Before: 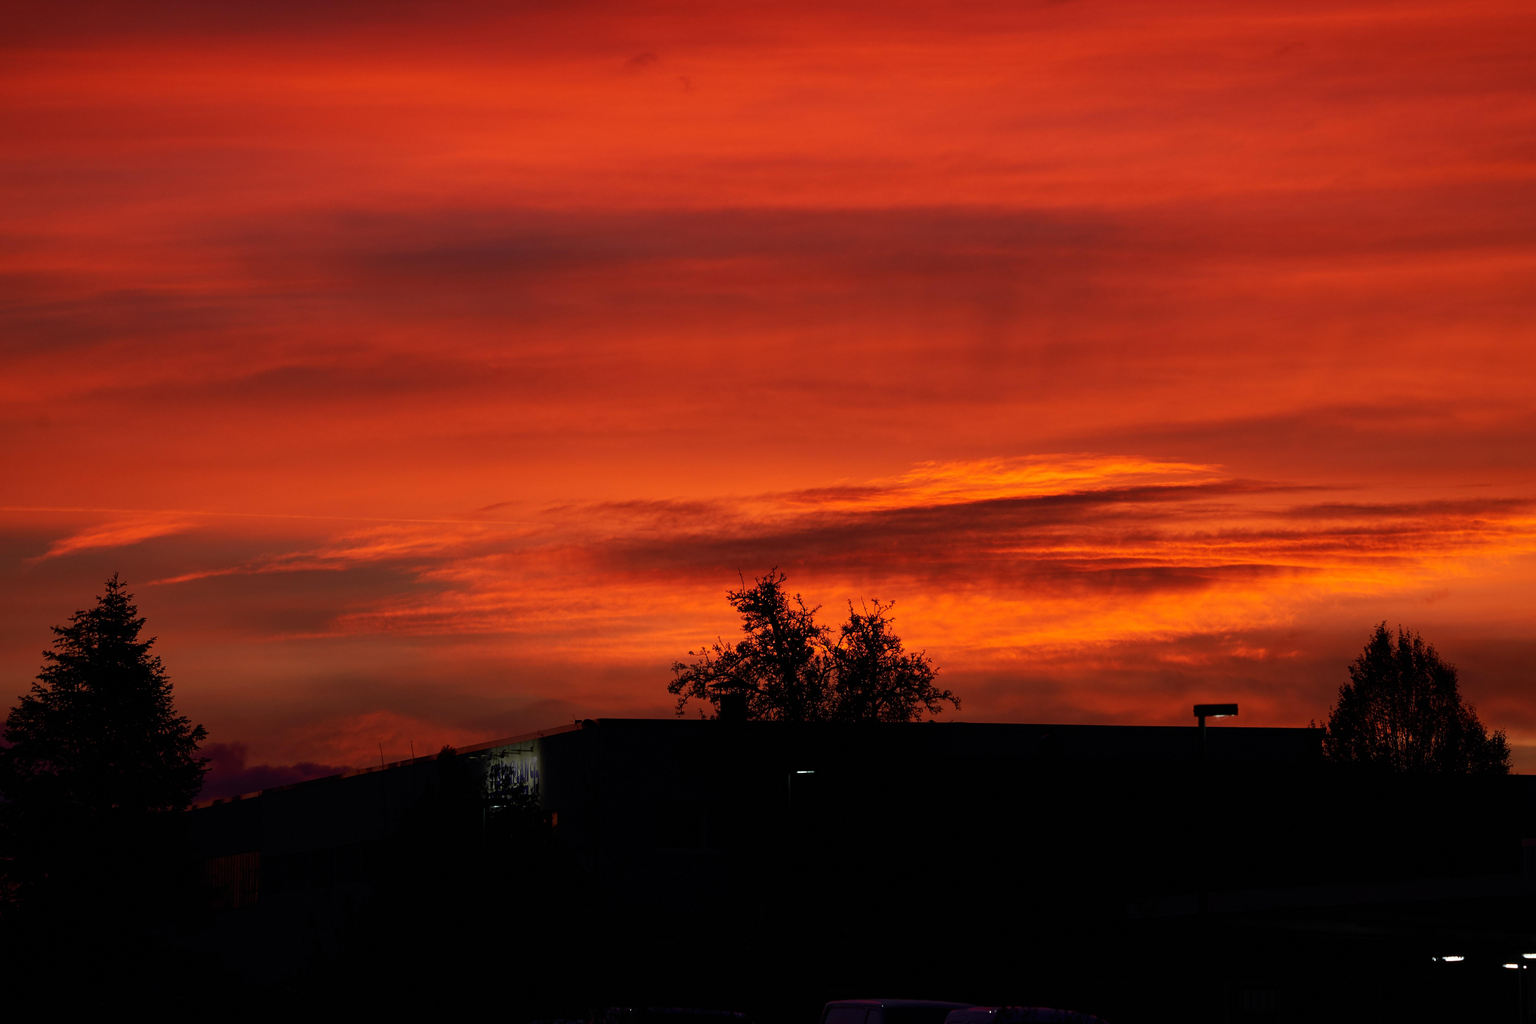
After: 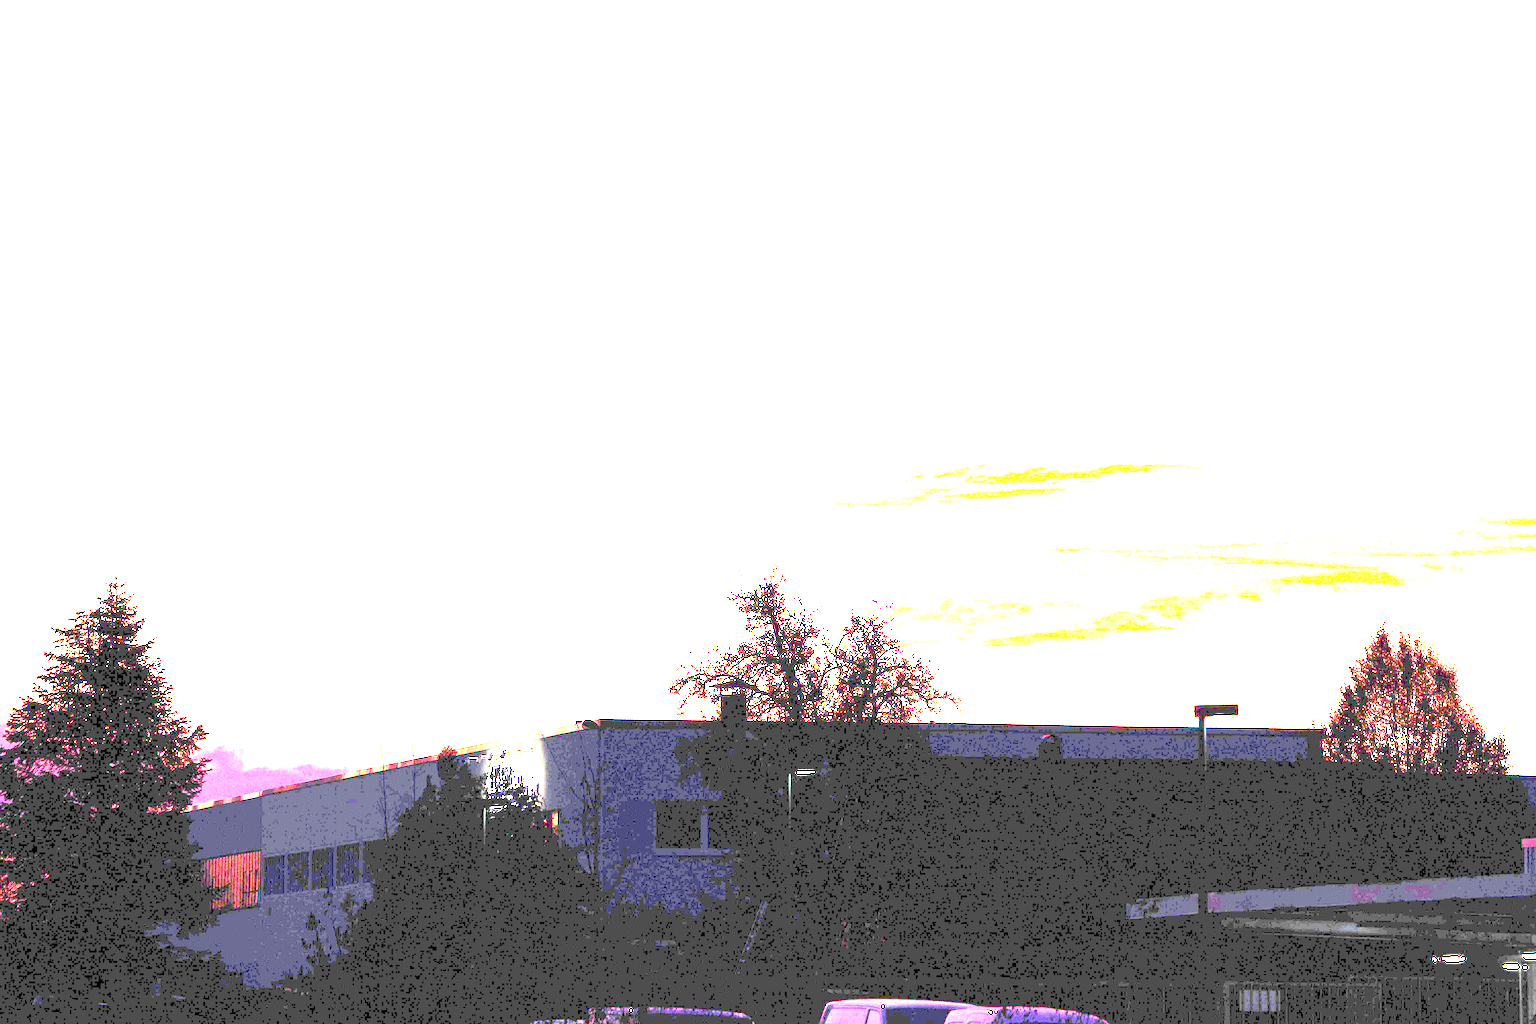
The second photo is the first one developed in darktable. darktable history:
exposure: exposure 7.971 EV, compensate highlight preservation false
